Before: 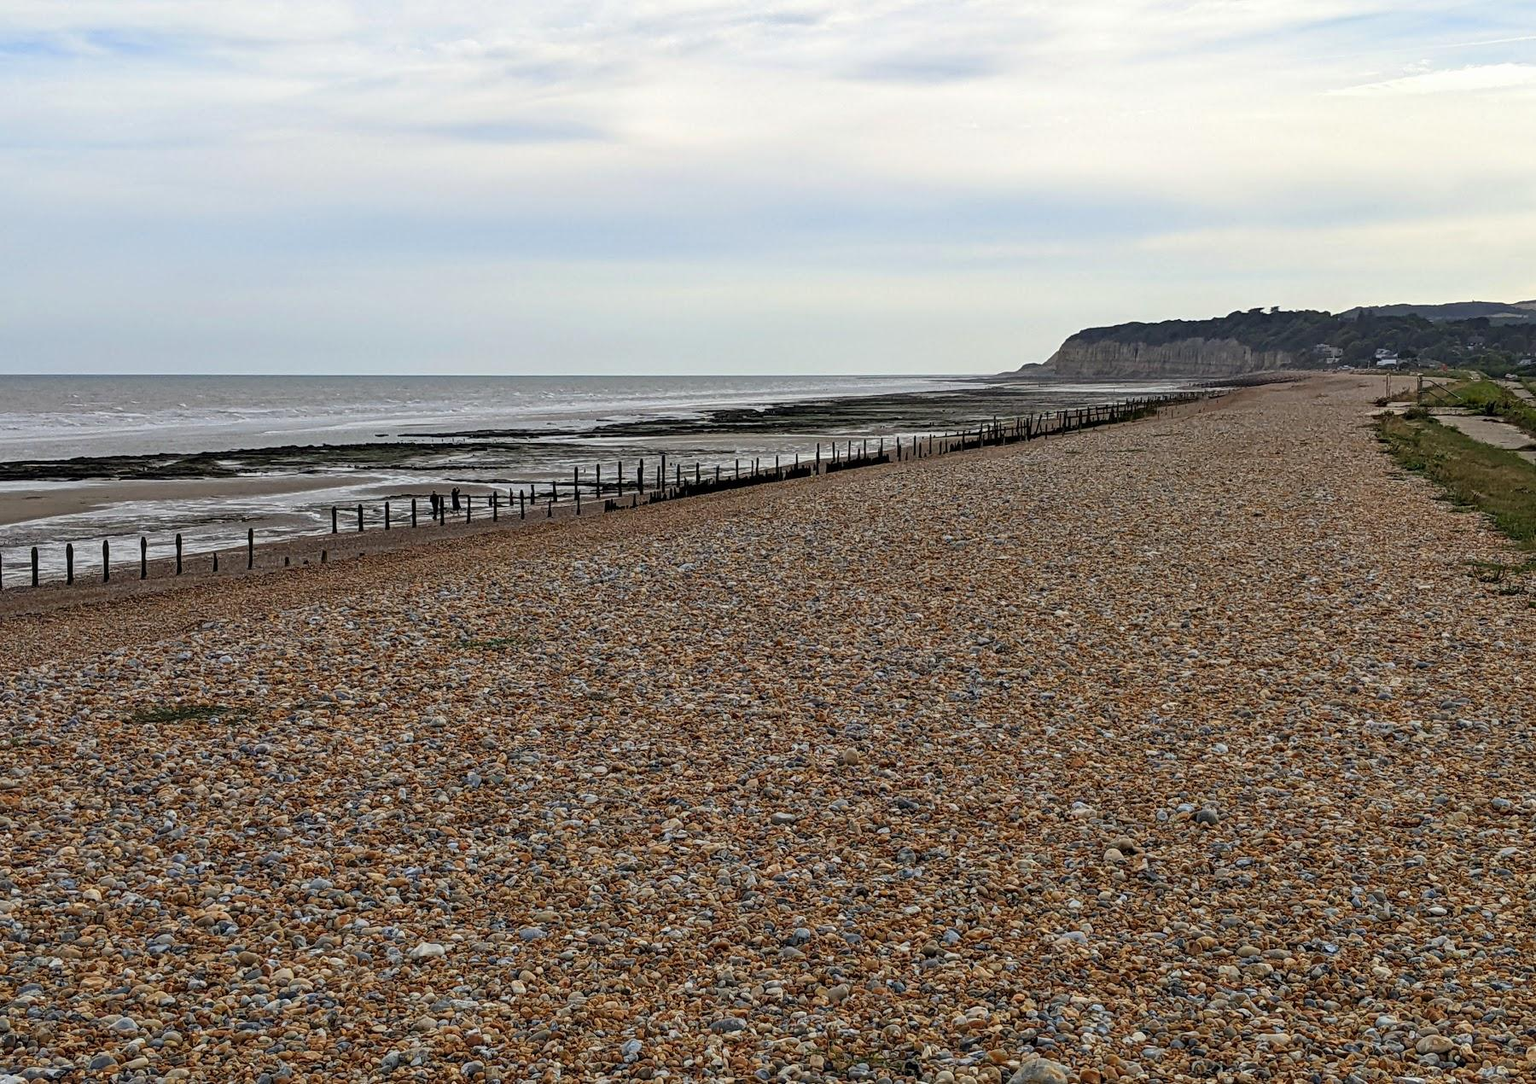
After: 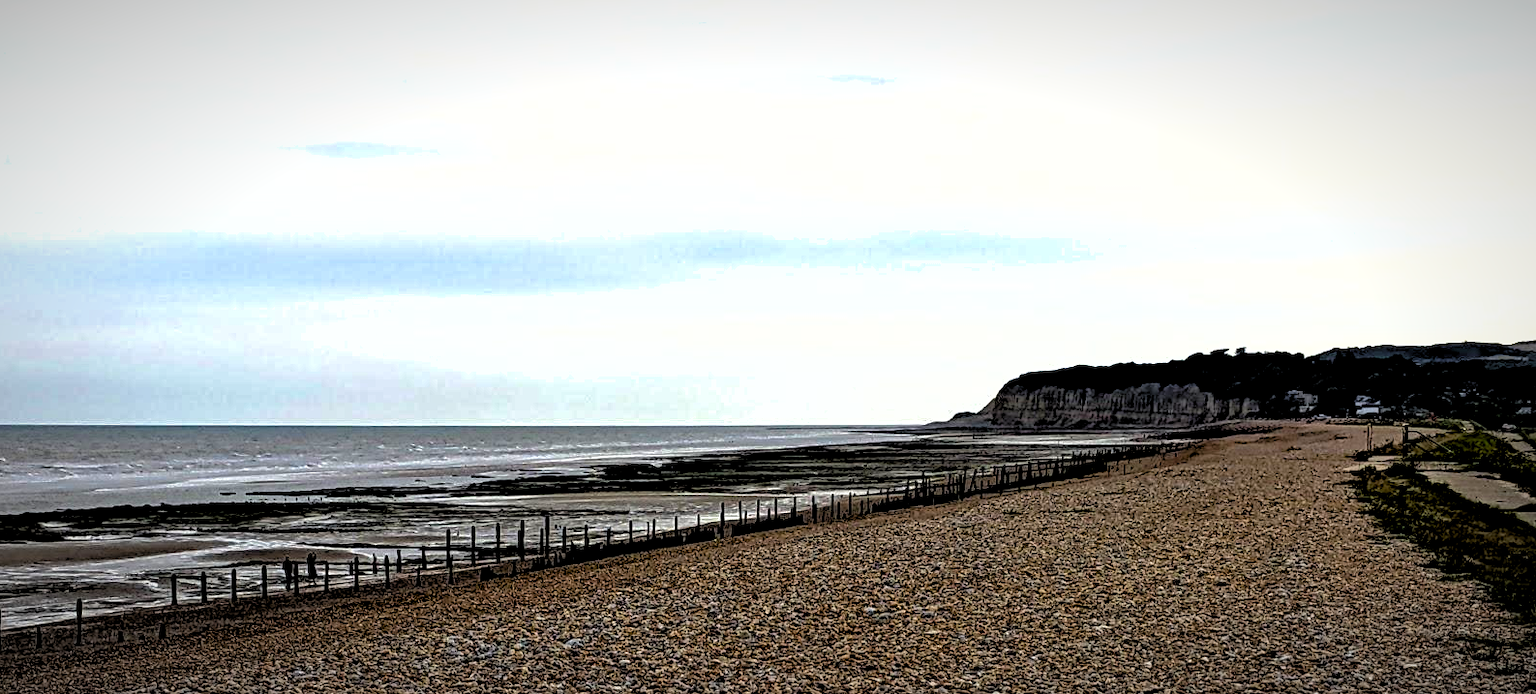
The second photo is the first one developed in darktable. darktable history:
haze removal: strength 0.283, distance 0.257, compatibility mode true, adaptive false
vignetting: fall-off radius 60.31%, automatic ratio true
velvia: on, module defaults
exposure: black level correction 0.033, exposure 0.311 EV, compensate exposure bias true, compensate highlight preservation false
crop and rotate: left 11.789%, bottom 43.459%
levels: levels [0.182, 0.542, 0.902]
tone equalizer: edges refinement/feathering 500, mask exposure compensation -1.57 EV, preserve details no
shadows and highlights: on, module defaults
